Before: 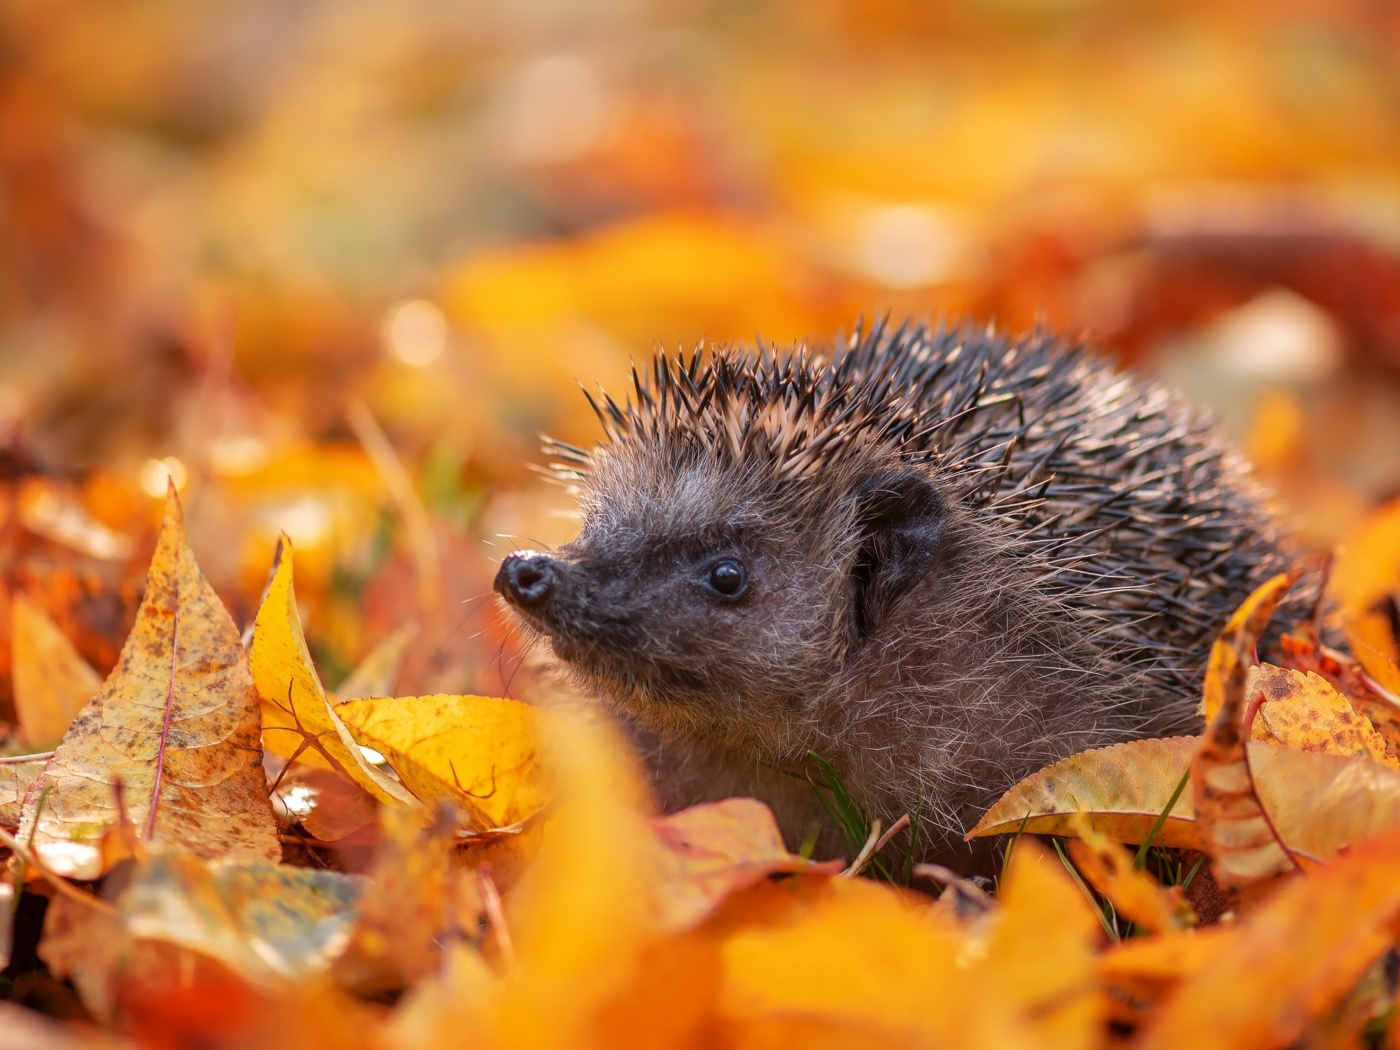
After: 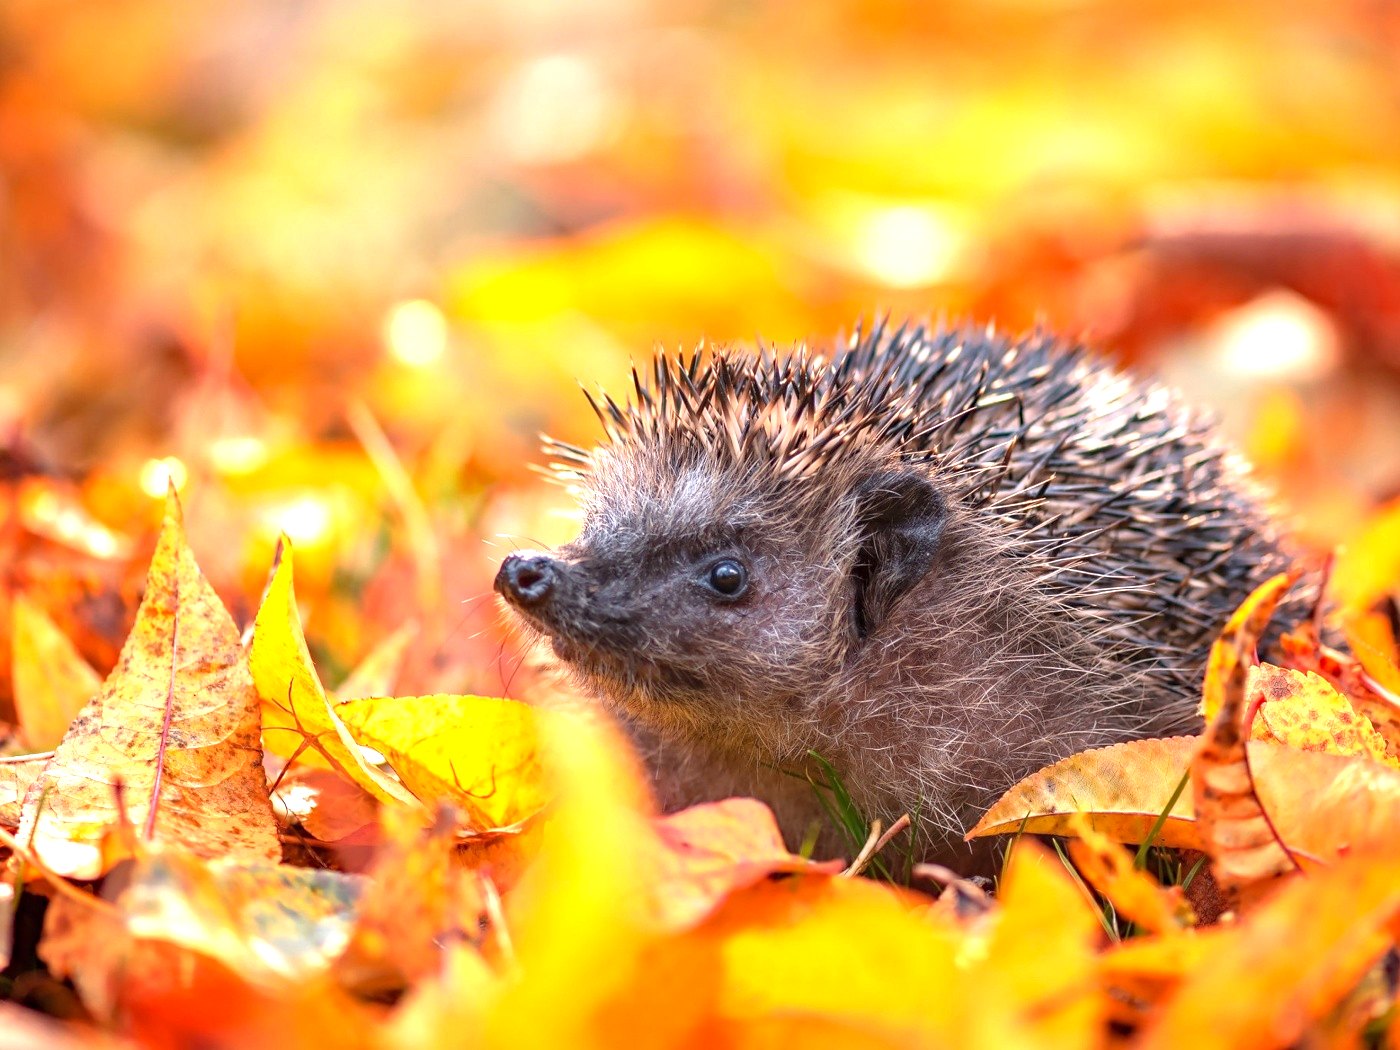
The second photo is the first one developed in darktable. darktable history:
exposure: black level correction 0, exposure 1.102 EV, compensate exposure bias true, compensate highlight preservation false
haze removal: compatibility mode true, adaptive false
